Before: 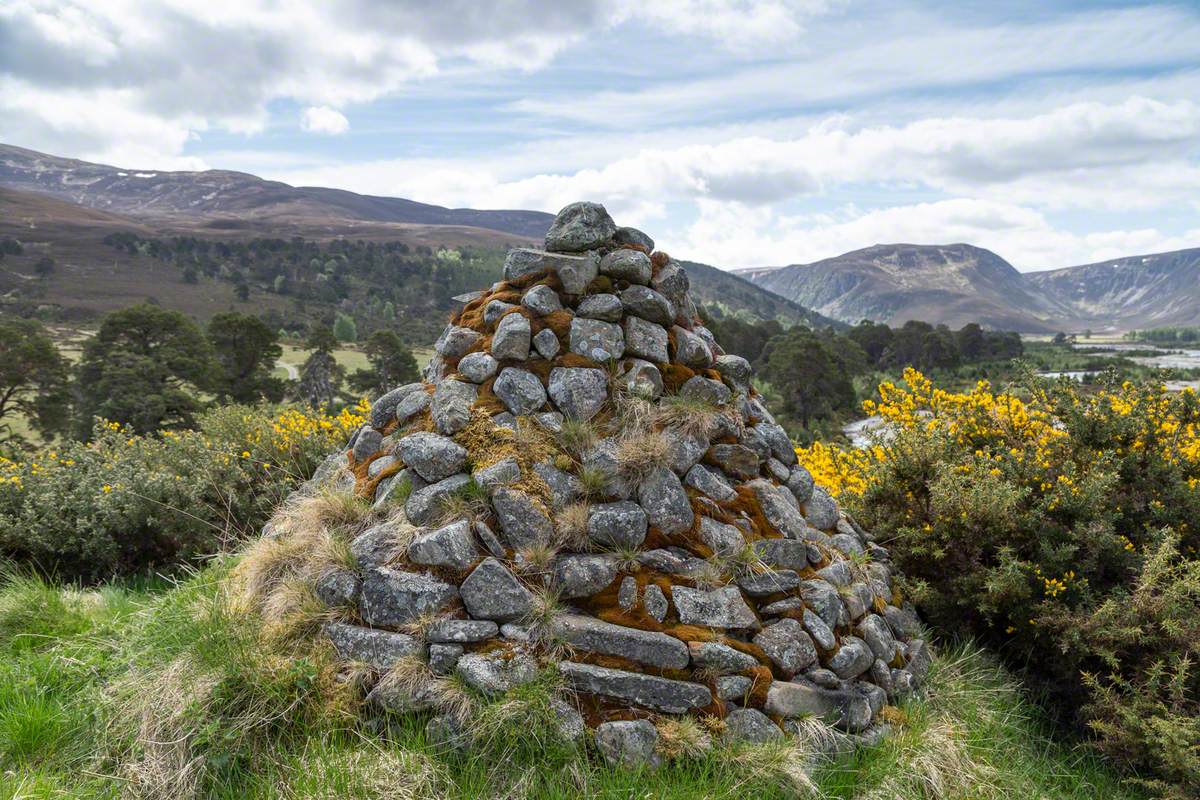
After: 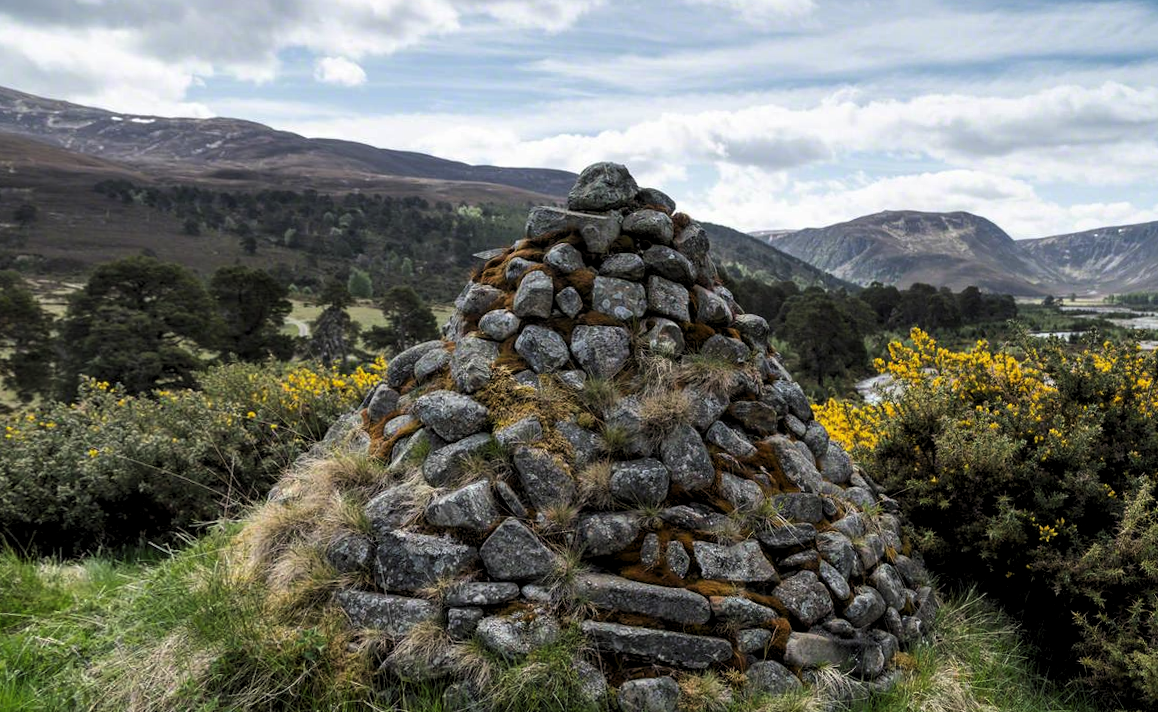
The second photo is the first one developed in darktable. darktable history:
levels: levels [0.116, 0.574, 1]
crop: left 1.743%, right 0.268%, bottom 2.011%
rotate and perspective: rotation -0.013°, lens shift (vertical) -0.027, lens shift (horizontal) 0.178, crop left 0.016, crop right 0.989, crop top 0.082, crop bottom 0.918
